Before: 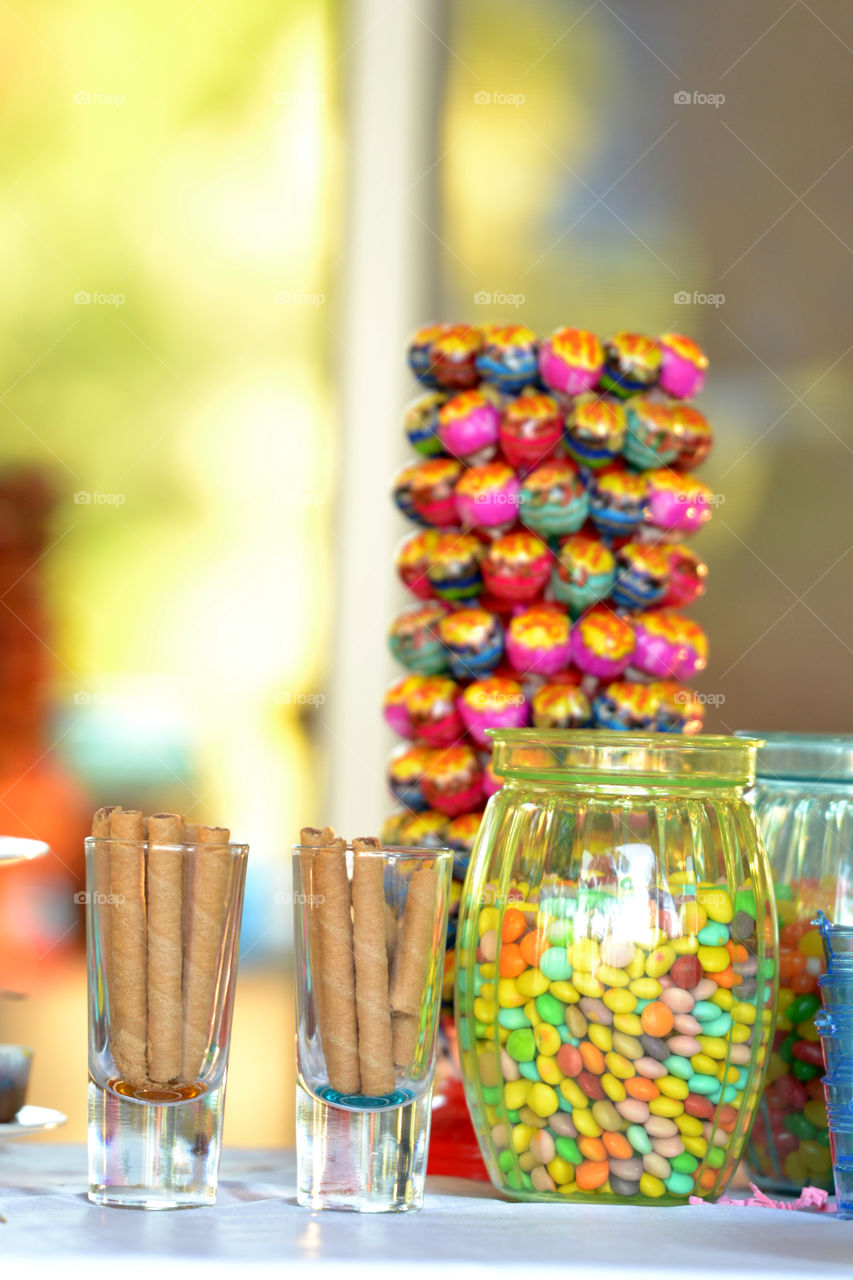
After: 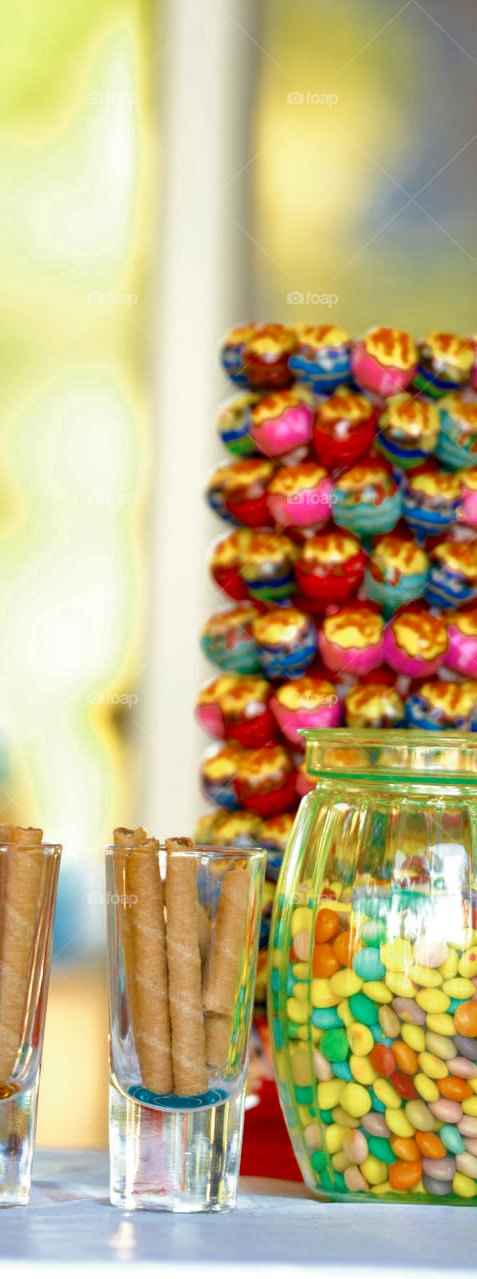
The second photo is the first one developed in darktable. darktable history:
color balance rgb: linear chroma grading › global chroma 14.666%, perceptual saturation grading › global saturation 26.627%, perceptual saturation grading › highlights -28.32%, perceptual saturation grading › mid-tones 15.519%, perceptual saturation grading › shadows 33.335%, global vibrance 19.7%
crop: left 21.943%, right 22.046%, bottom 0.006%
color zones: curves: ch0 [(0, 0.5) (0.125, 0.4) (0.25, 0.5) (0.375, 0.4) (0.5, 0.4) (0.625, 0.35) (0.75, 0.35) (0.875, 0.5)]; ch1 [(0, 0.35) (0.125, 0.45) (0.25, 0.35) (0.375, 0.35) (0.5, 0.35) (0.625, 0.35) (0.75, 0.45) (0.875, 0.35)]; ch2 [(0, 0.6) (0.125, 0.5) (0.25, 0.5) (0.375, 0.6) (0.5, 0.6) (0.625, 0.5) (0.75, 0.5) (0.875, 0.5)]
